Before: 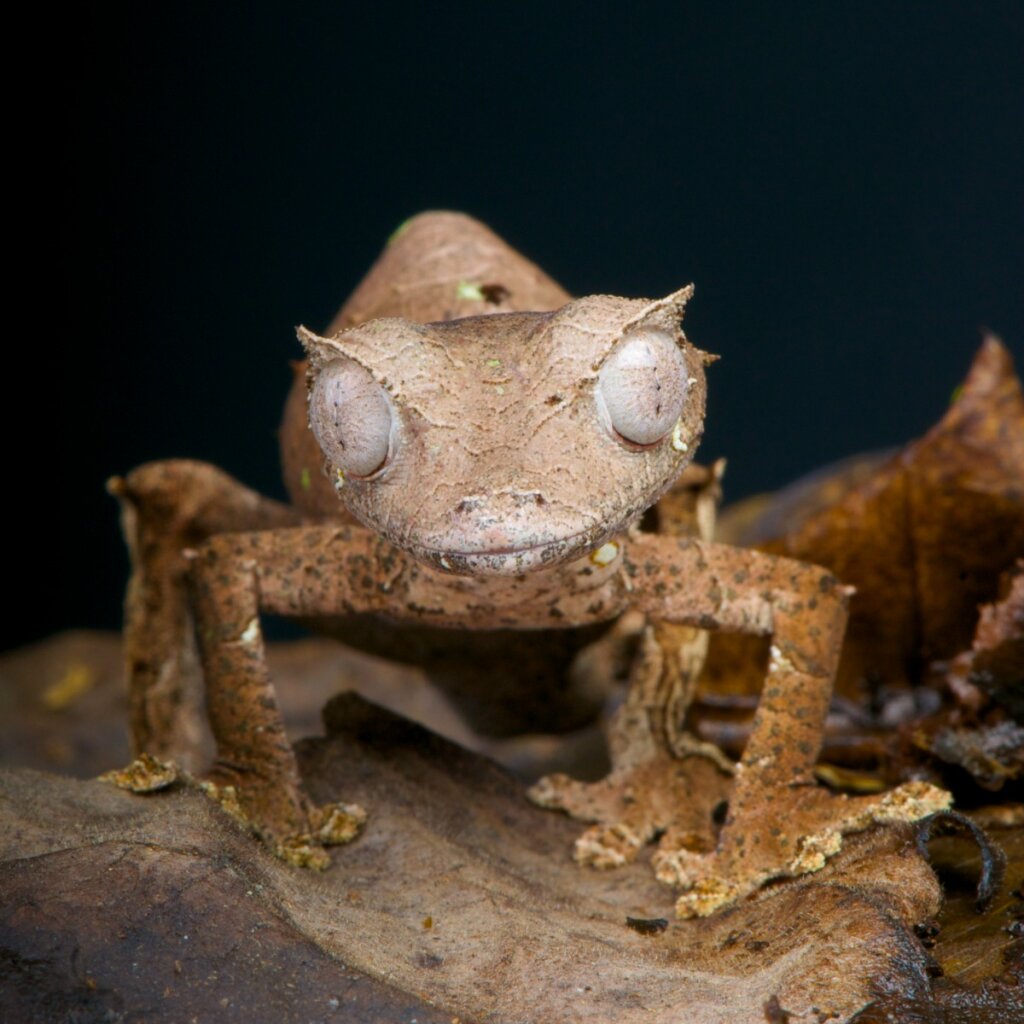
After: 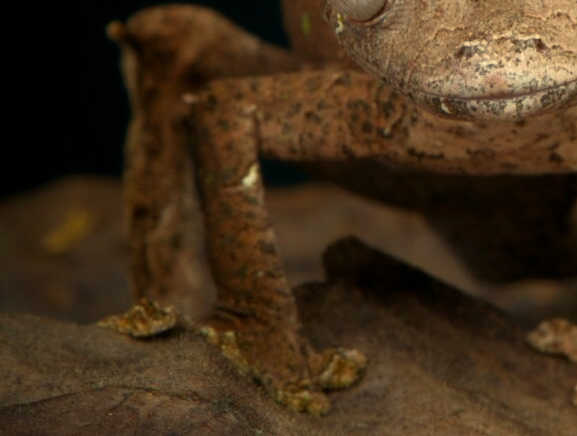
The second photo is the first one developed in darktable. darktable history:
crop: top 44.483%, right 43.593%, bottom 12.892%
rgb curve: curves: ch0 [(0, 0) (0.415, 0.237) (1, 1)]
white balance: red 1.08, blue 0.791
